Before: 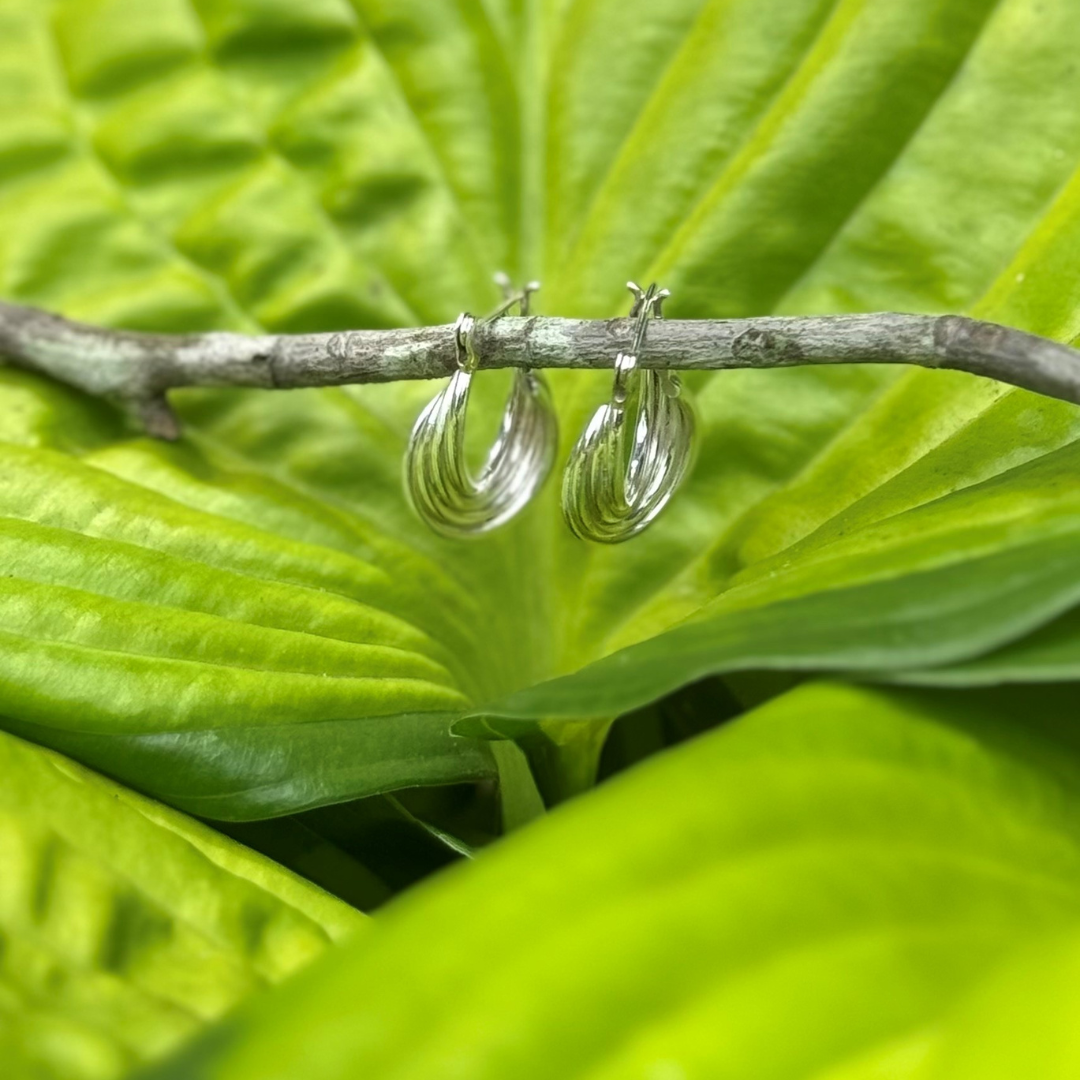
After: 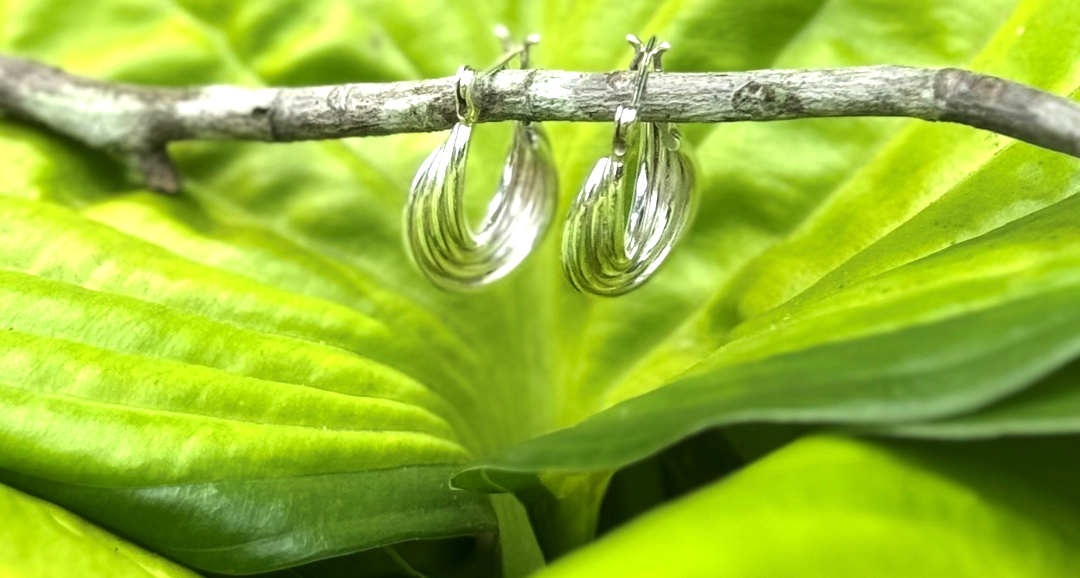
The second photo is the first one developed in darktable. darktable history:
tone equalizer: -8 EV 0.001 EV, -7 EV -0.002 EV, -6 EV 0.002 EV, -5 EV -0.03 EV, -4 EV -0.116 EV, -3 EV -0.169 EV, -2 EV 0.24 EV, -1 EV 0.702 EV, +0 EV 0.493 EV
crop and rotate: top 23.043%, bottom 23.437%
